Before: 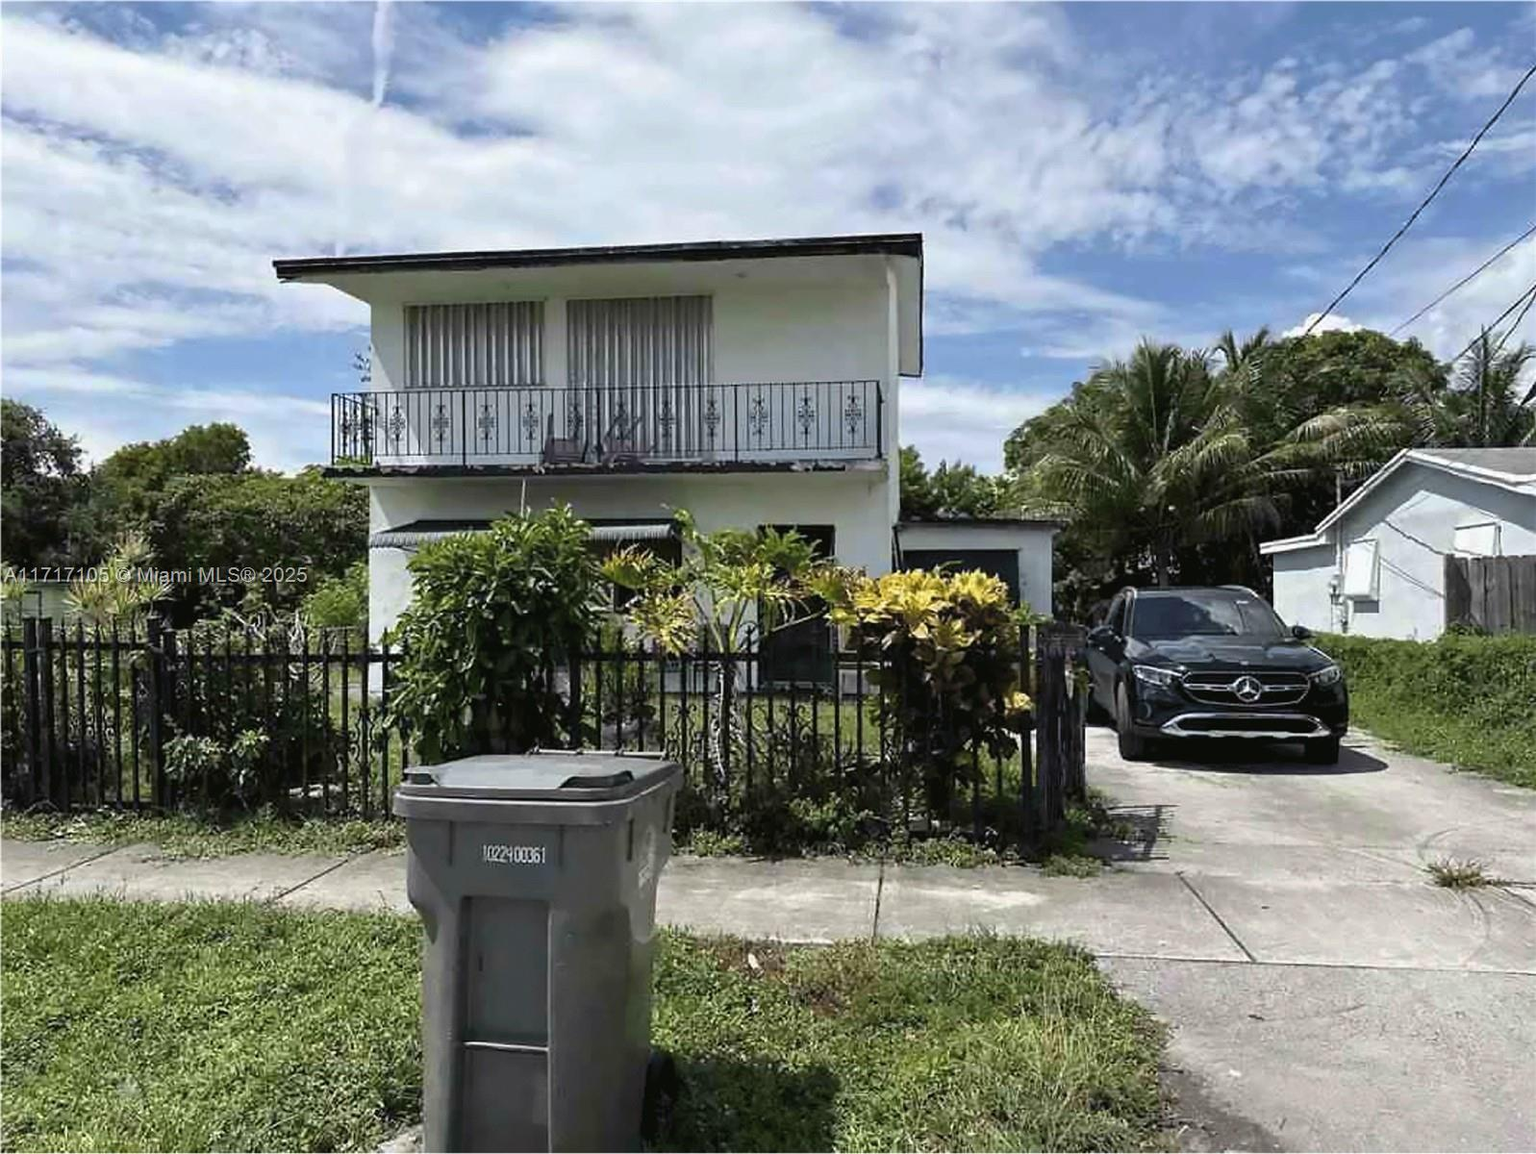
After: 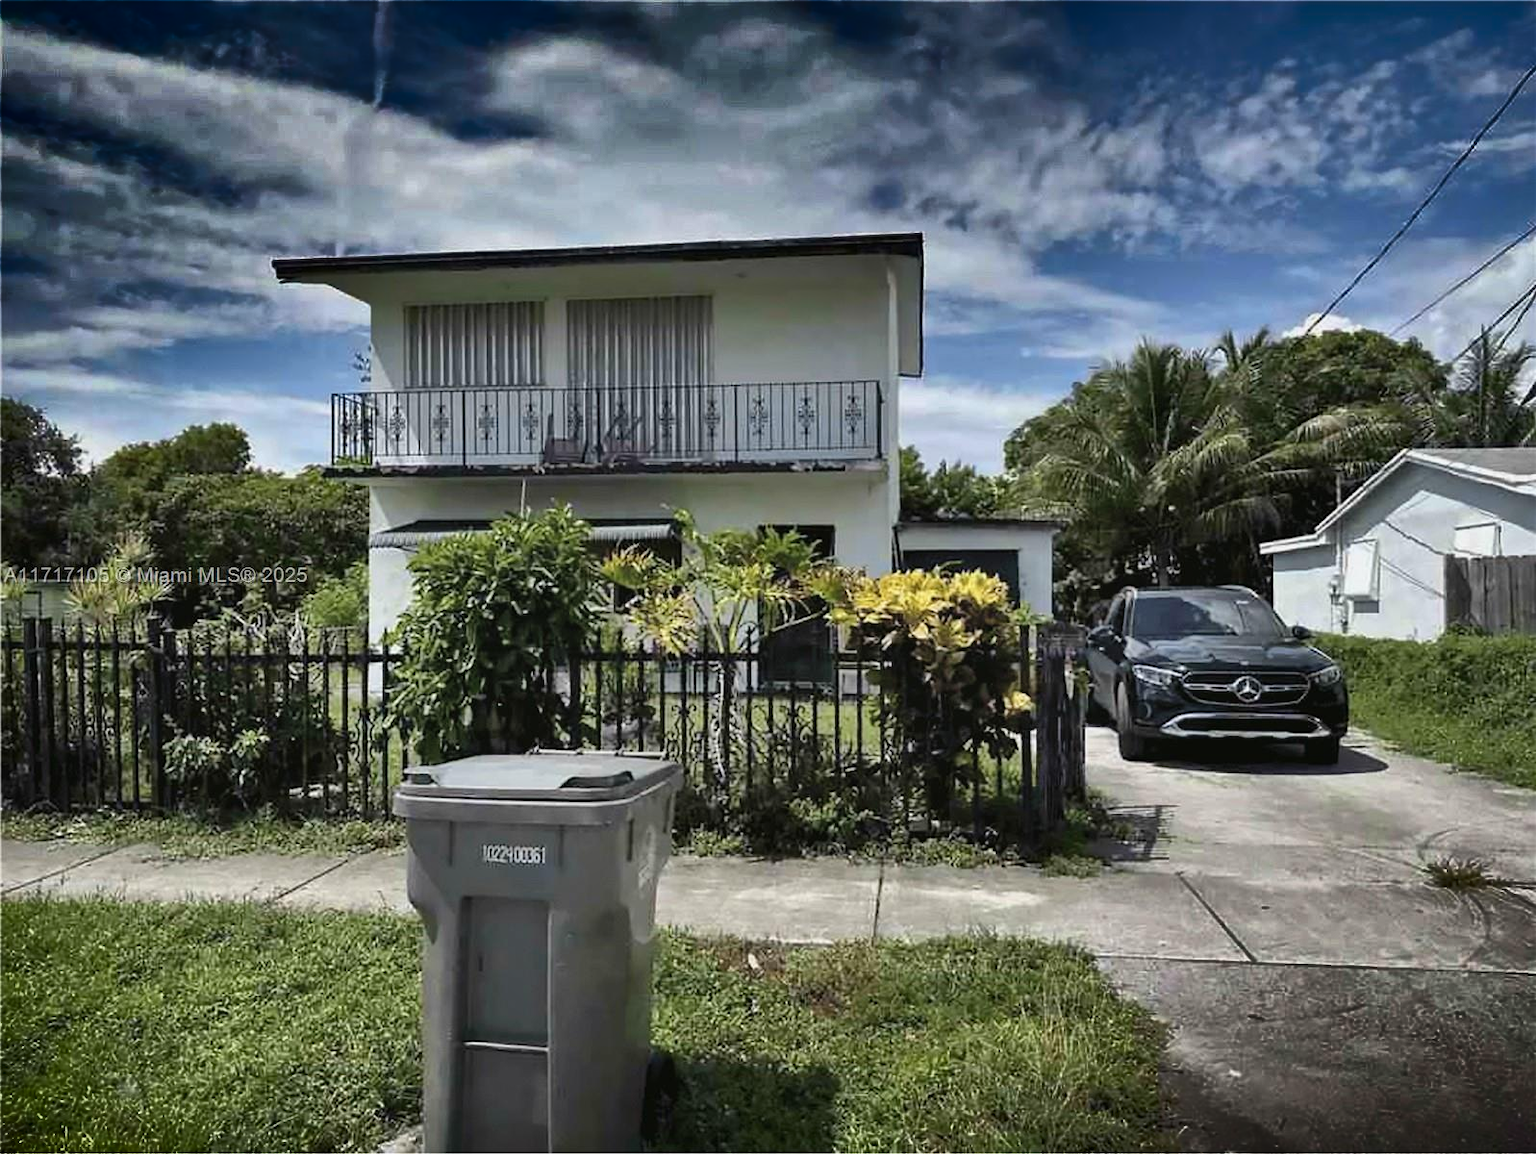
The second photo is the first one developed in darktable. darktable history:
shadows and highlights: radius 124.05, shadows 98.49, white point adjustment -2.88, highlights -99.92, soften with gaussian
